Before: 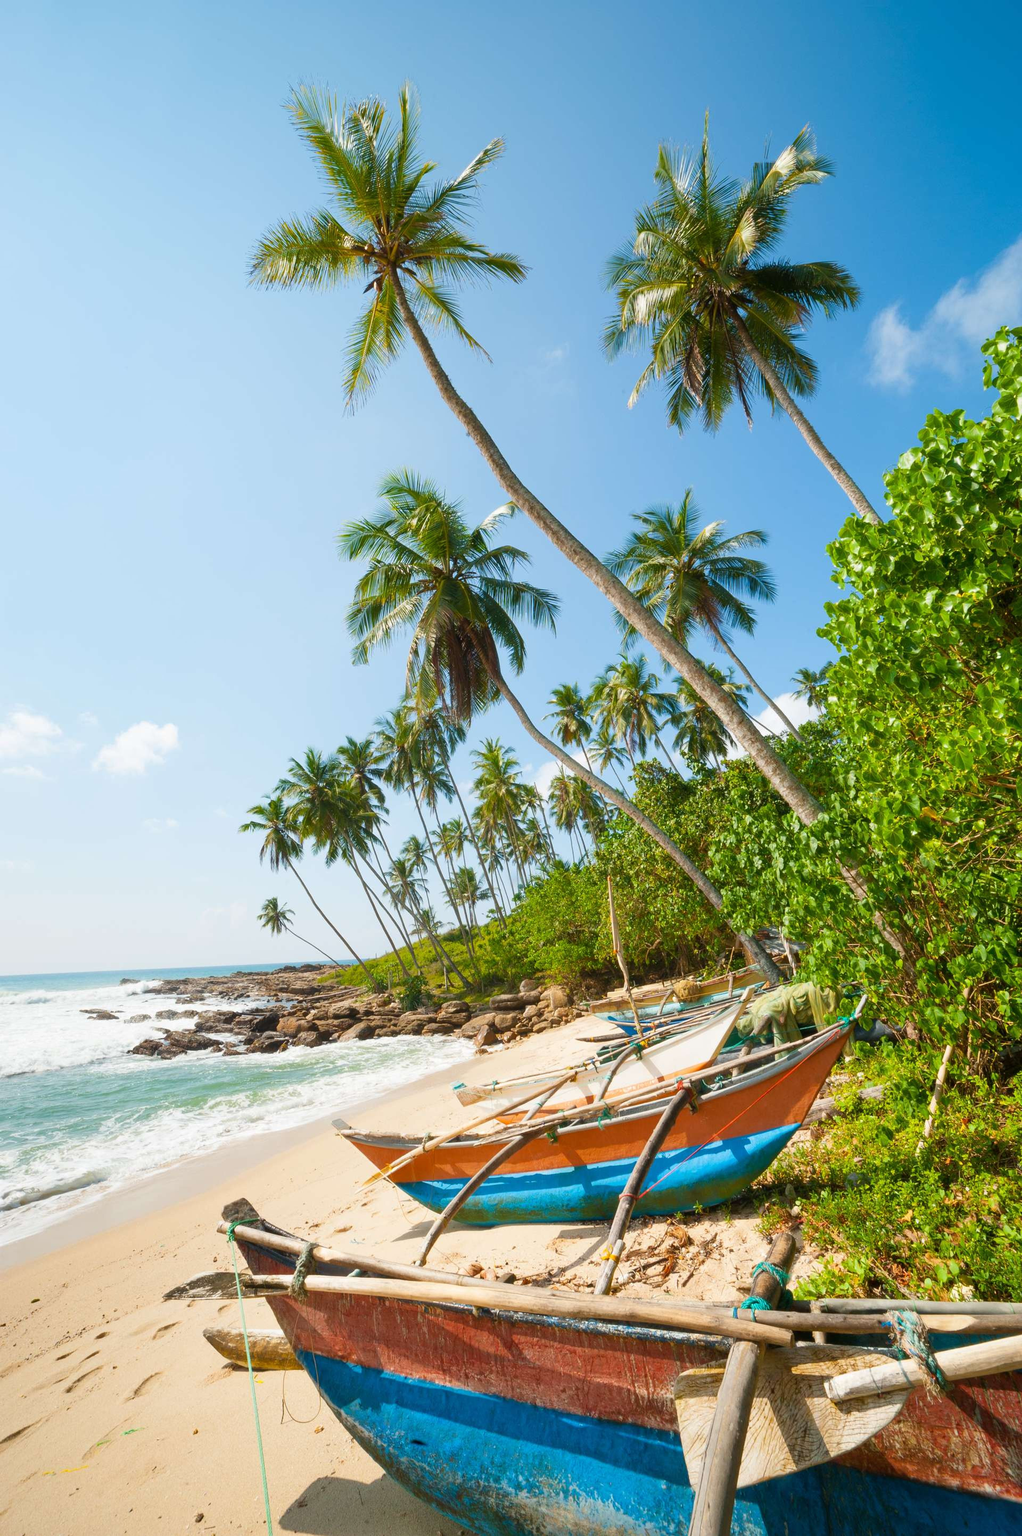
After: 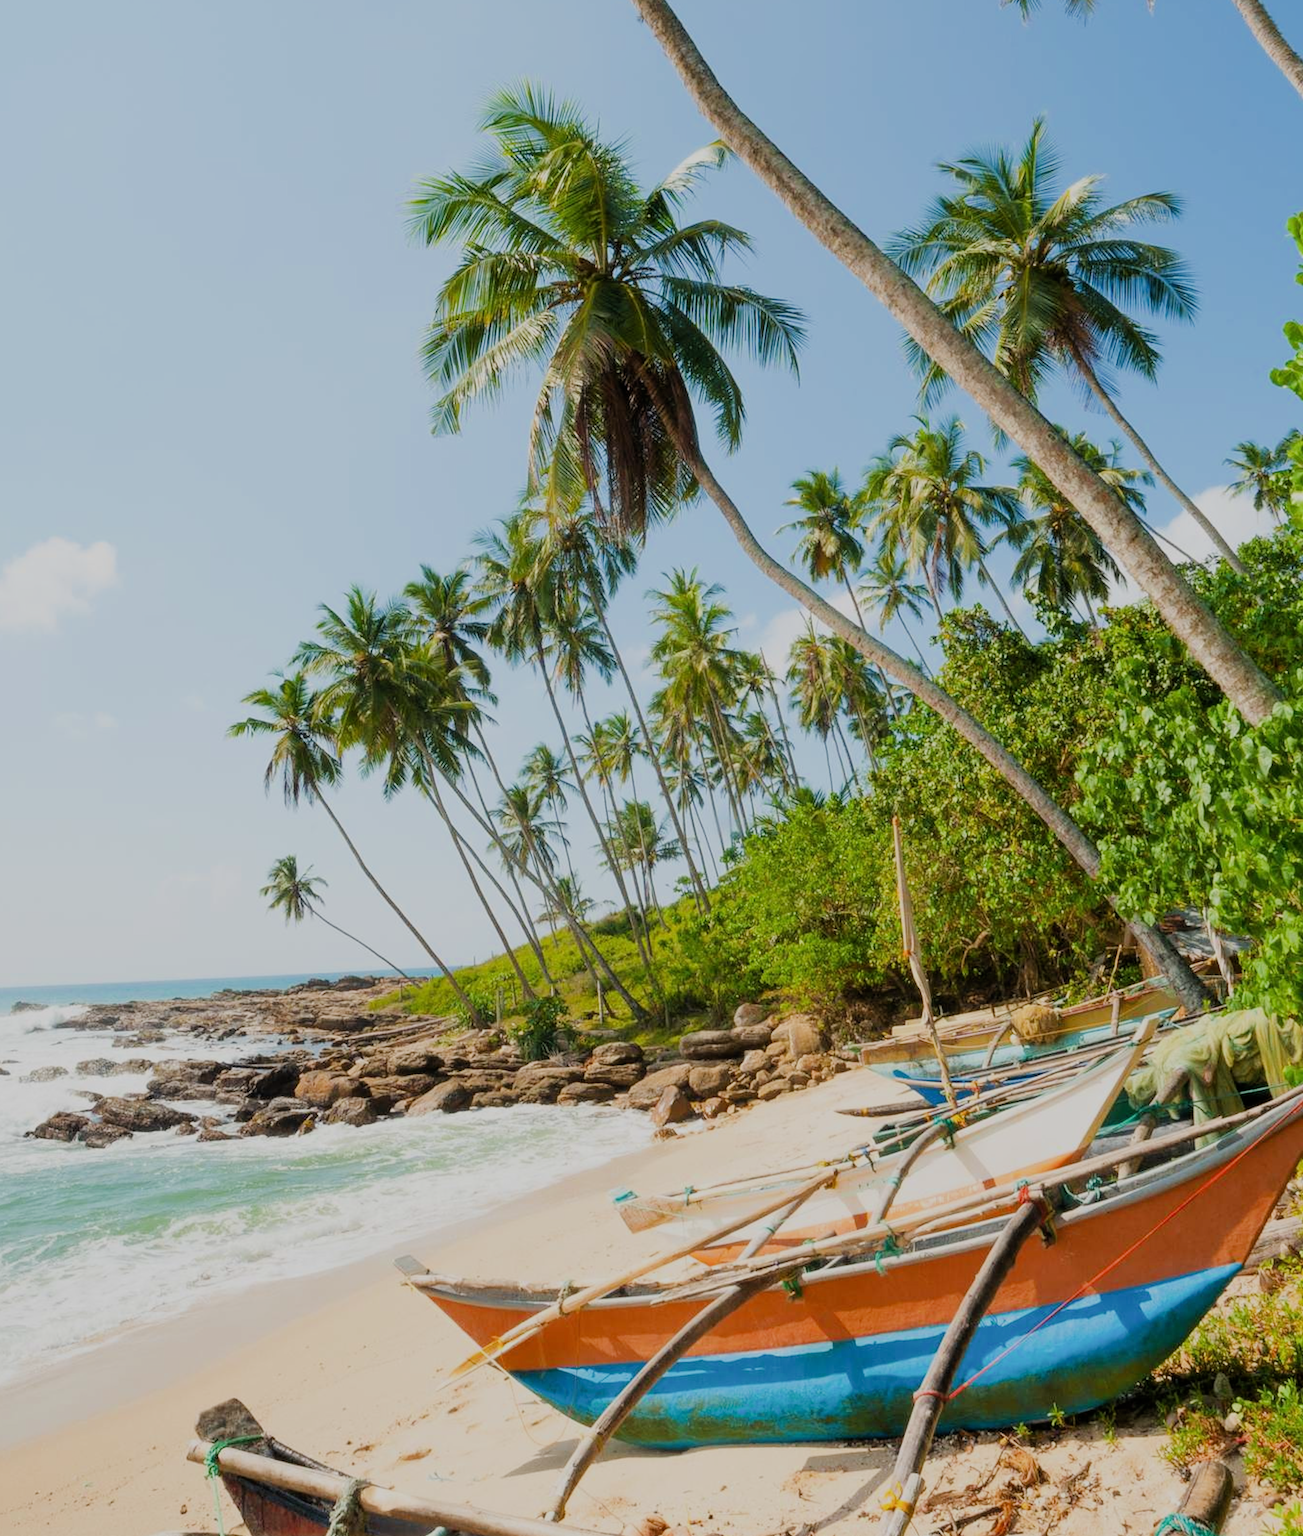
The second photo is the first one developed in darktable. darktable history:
filmic rgb: black relative exposure -6.98 EV, white relative exposure 5.63 EV, hardness 2.86
crop: left 11.123%, top 27.61%, right 18.3%, bottom 17.034%
